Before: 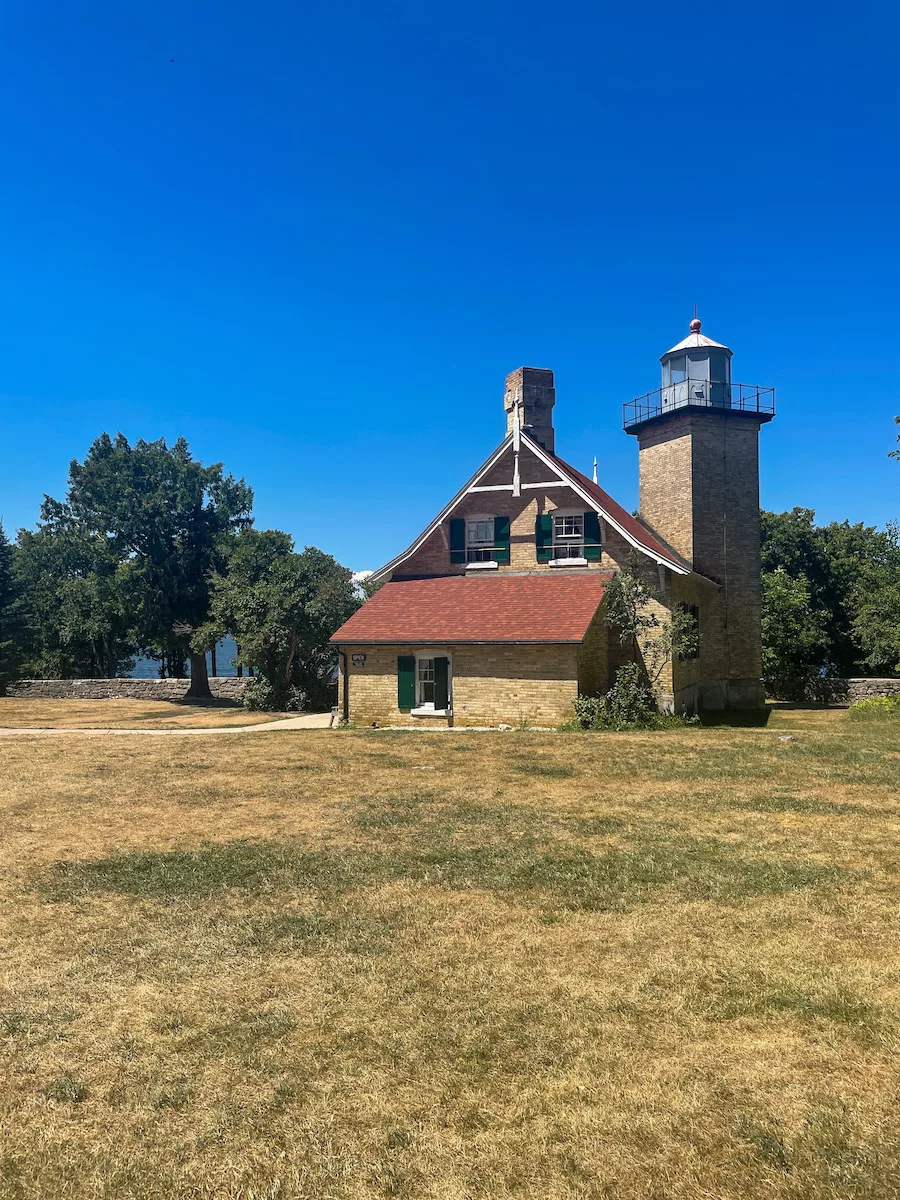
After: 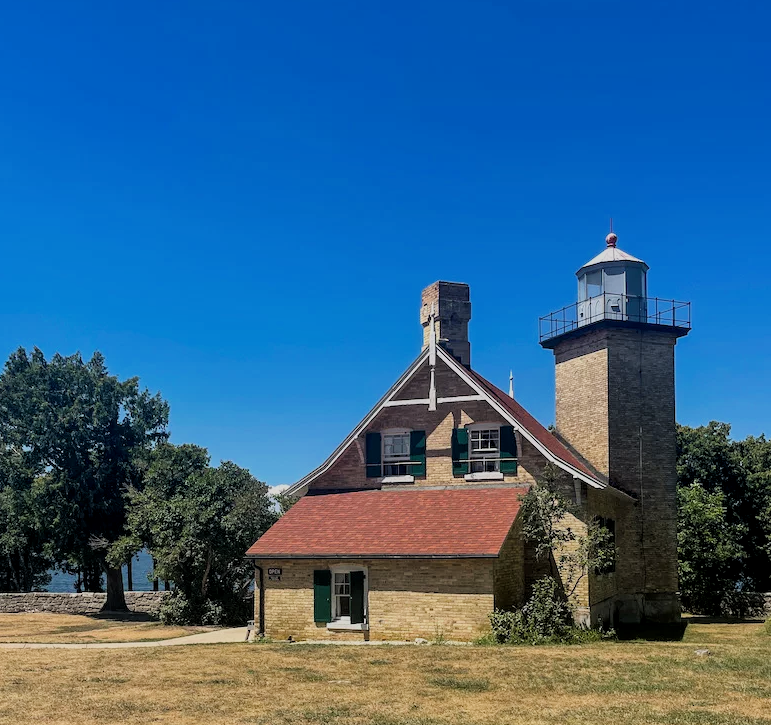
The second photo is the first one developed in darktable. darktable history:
local contrast: highlights 100%, shadows 100%, detail 120%, midtone range 0.2
crop and rotate: left 9.345%, top 7.22%, right 4.982%, bottom 32.331%
filmic rgb: black relative exposure -7.65 EV, white relative exposure 4.56 EV, hardness 3.61, color science v6 (2022)
